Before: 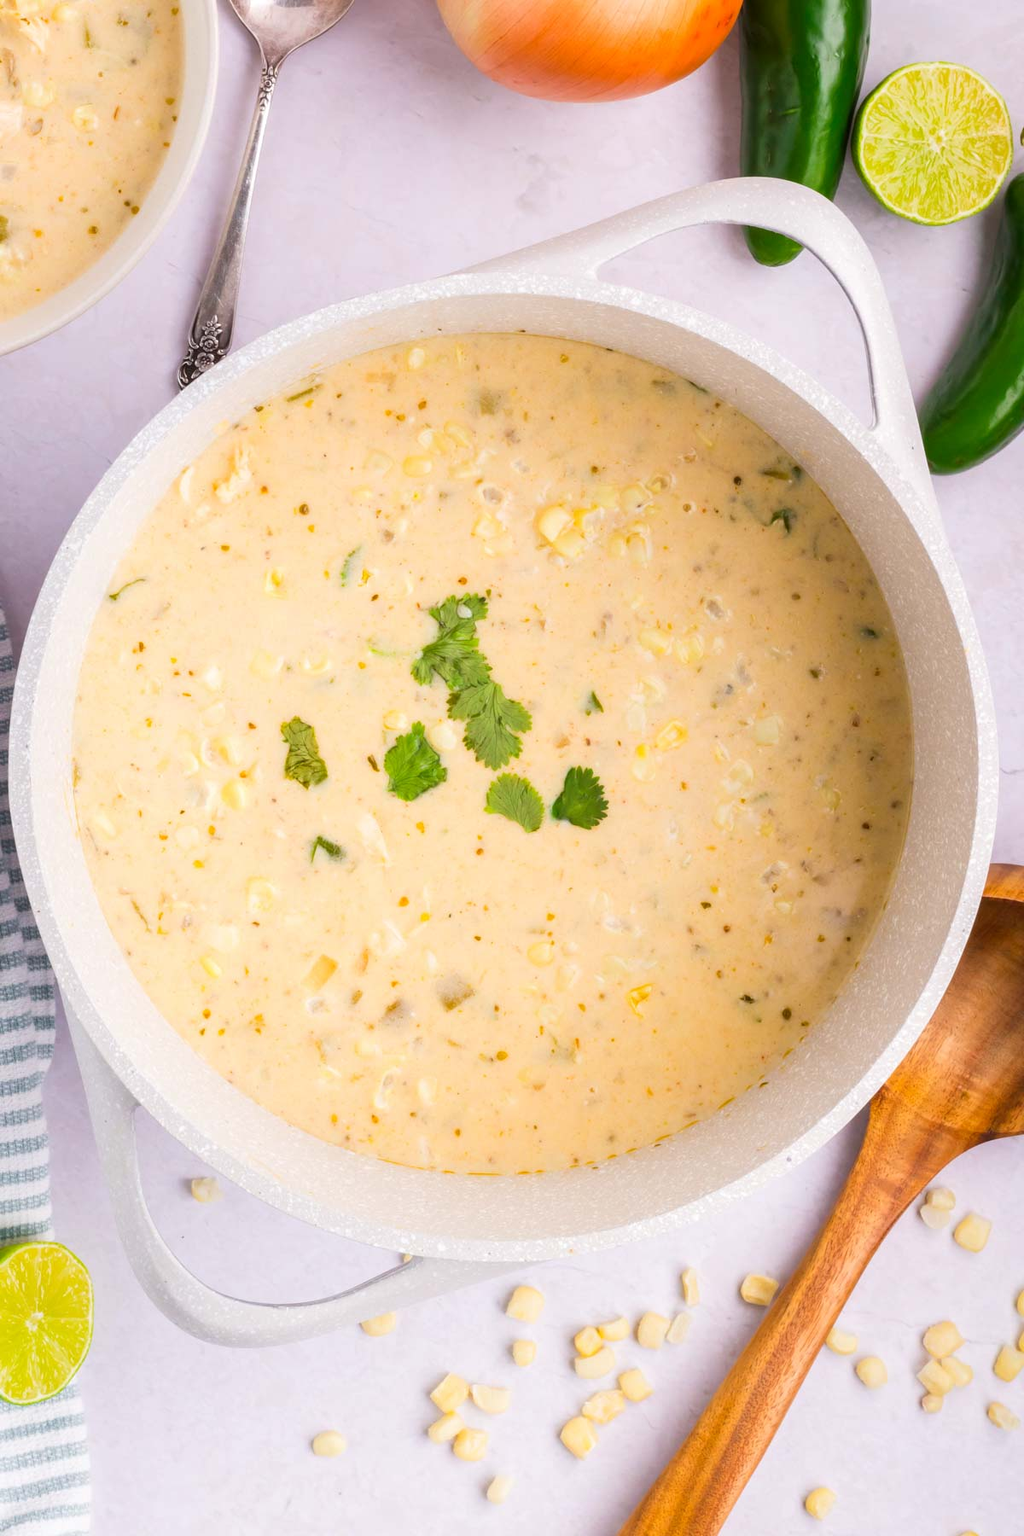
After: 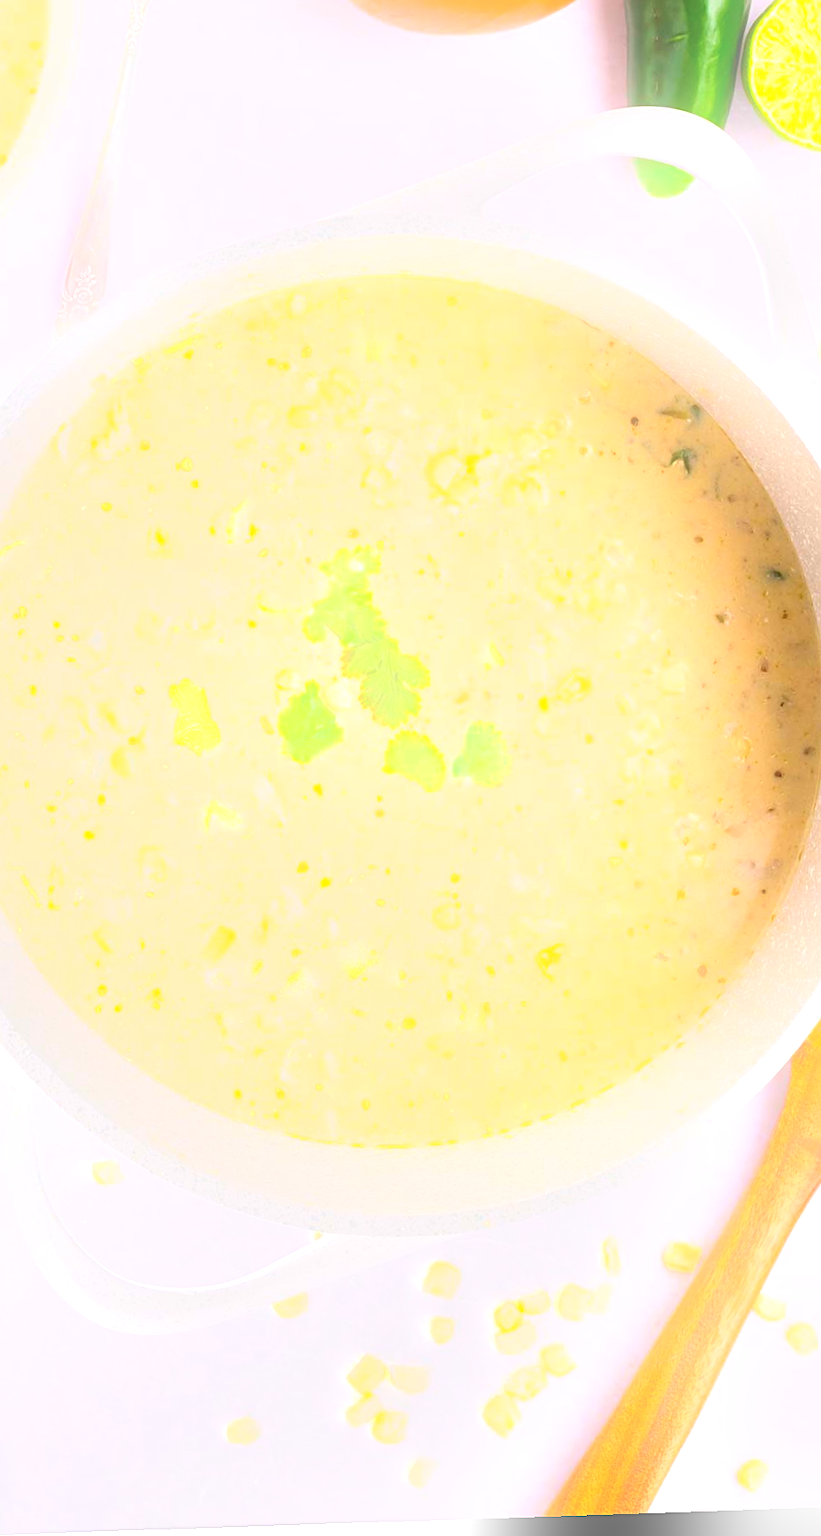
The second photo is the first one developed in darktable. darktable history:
exposure: black level correction 0, exposure 0.7 EV, compensate exposure bias true, compensate highlight preservation false
crop and rotate: left 13.15%, top 5.251%, right 12.609%
rotate and perspective: rotation -1.77°, lens shift (horizontal) 0.004, automatic cropping off
bloom: size 16%, threshold 98%, strength 20%
sharpen: amount 0.55
